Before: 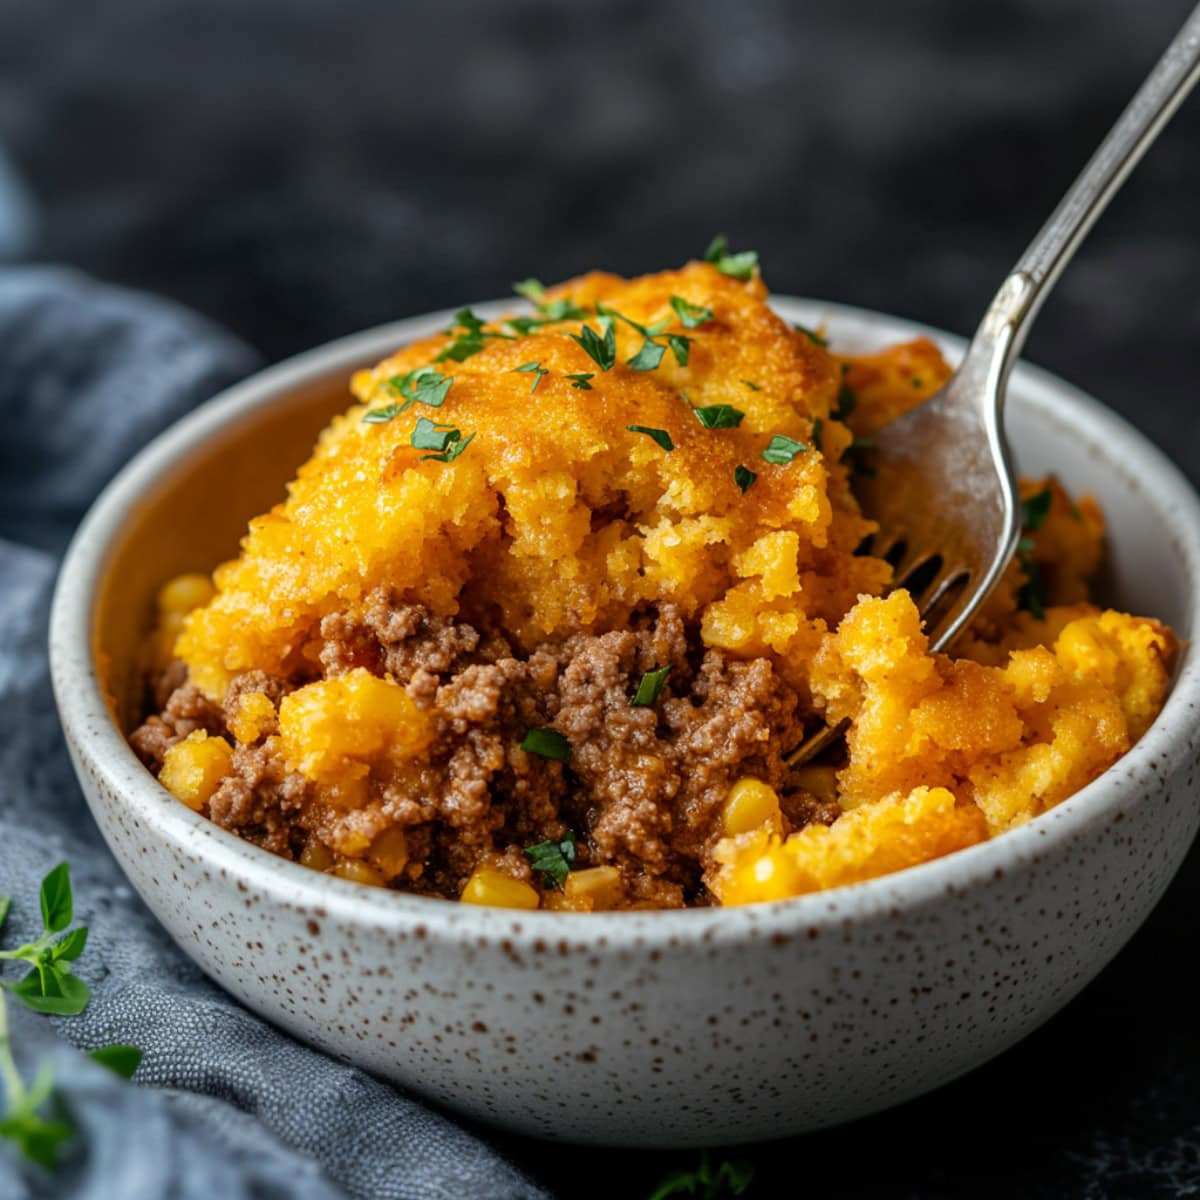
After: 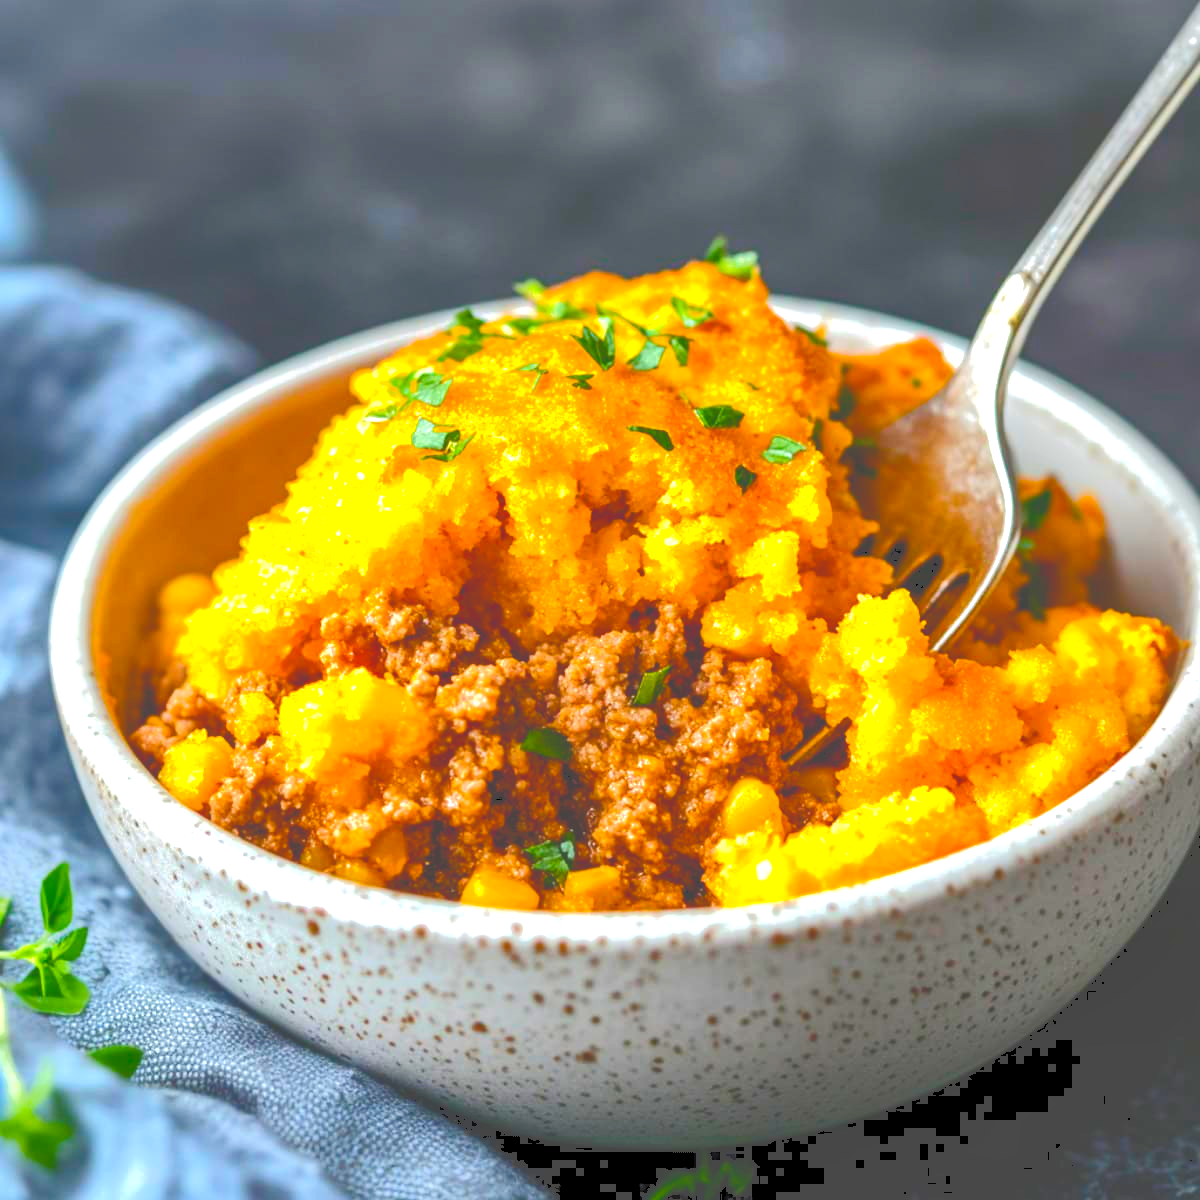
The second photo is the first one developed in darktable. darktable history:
tone curve: curves: ch0 [(0, 0) (0.003, 0.217) (0.011, 0.217) (0.025, 0.229) (0.044, 0.243) (0.069, 0.253) (0.1, 0.265) (0.136, 0.281) (0.177, 0.305) (0.224, 0.331) (0.277, 0.369) (0.335, 0.415) (0.399, 0.472) (0.468, 0.543) (0.543, 0.609) (0.623, 0.676) (0.709, 0.734) (0.801, 0.798) (0.898, 0.849) (1, 1)], color space Lab, independent channels, preserve colors none
local contrast: mode bilateral grid, contrast 20, coarseness 49, detail 119%, midtone range 0.2
color balance rgb: perceptual saturation grading › global saturation 16.433%, perceptual brilliance grading › global brilliance 30.003%, global vibrance 33.146%
levels: levels [0, 0.445, 1]
